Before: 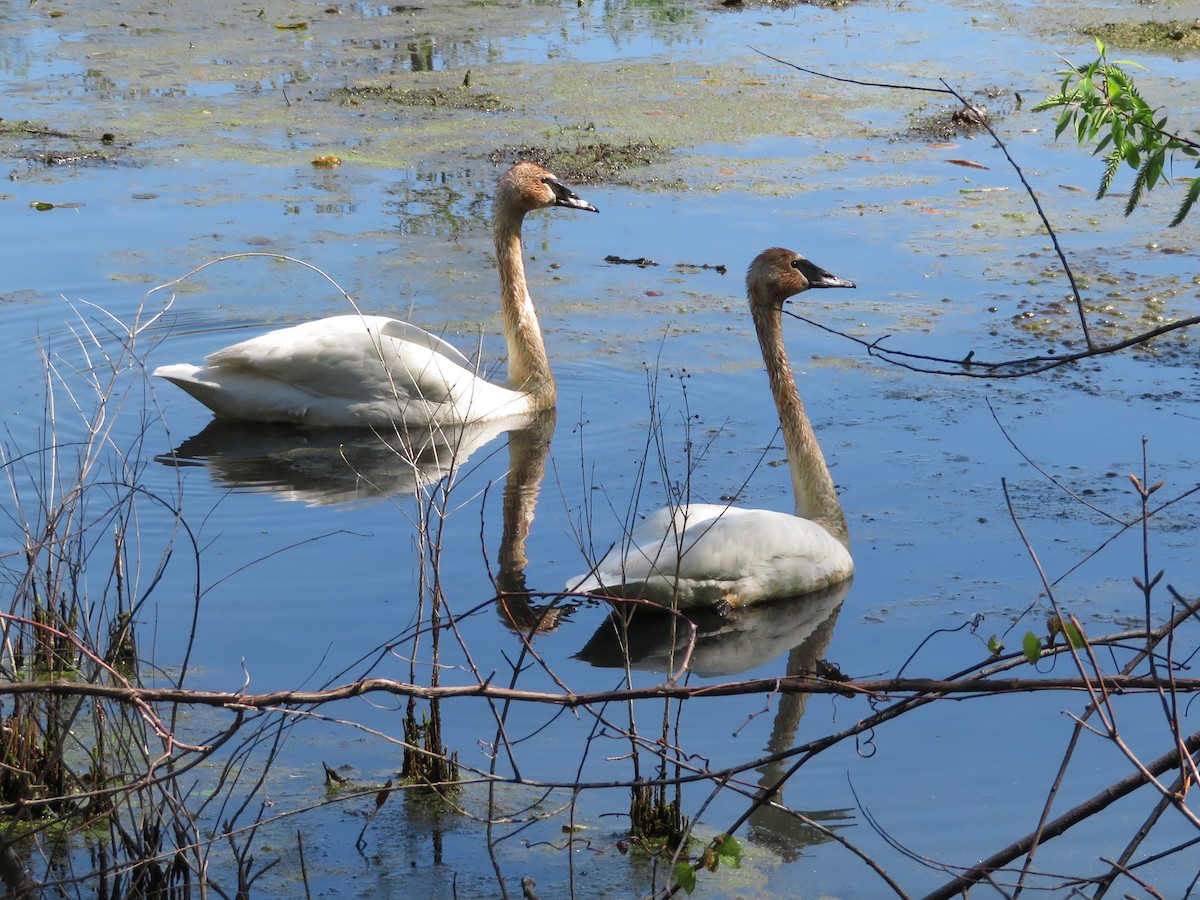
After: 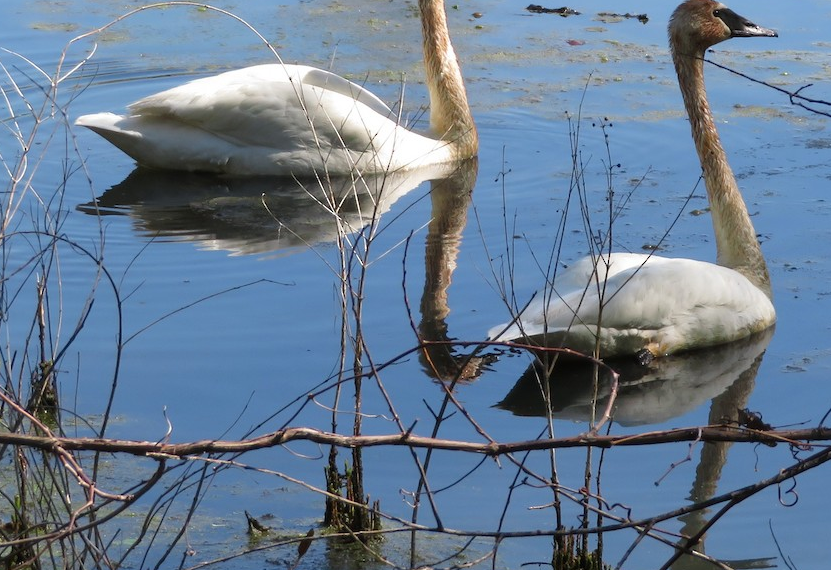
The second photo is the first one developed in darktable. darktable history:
crop: left 6.51%, top 27.998%, right 24.167%, bottom 8.567%
